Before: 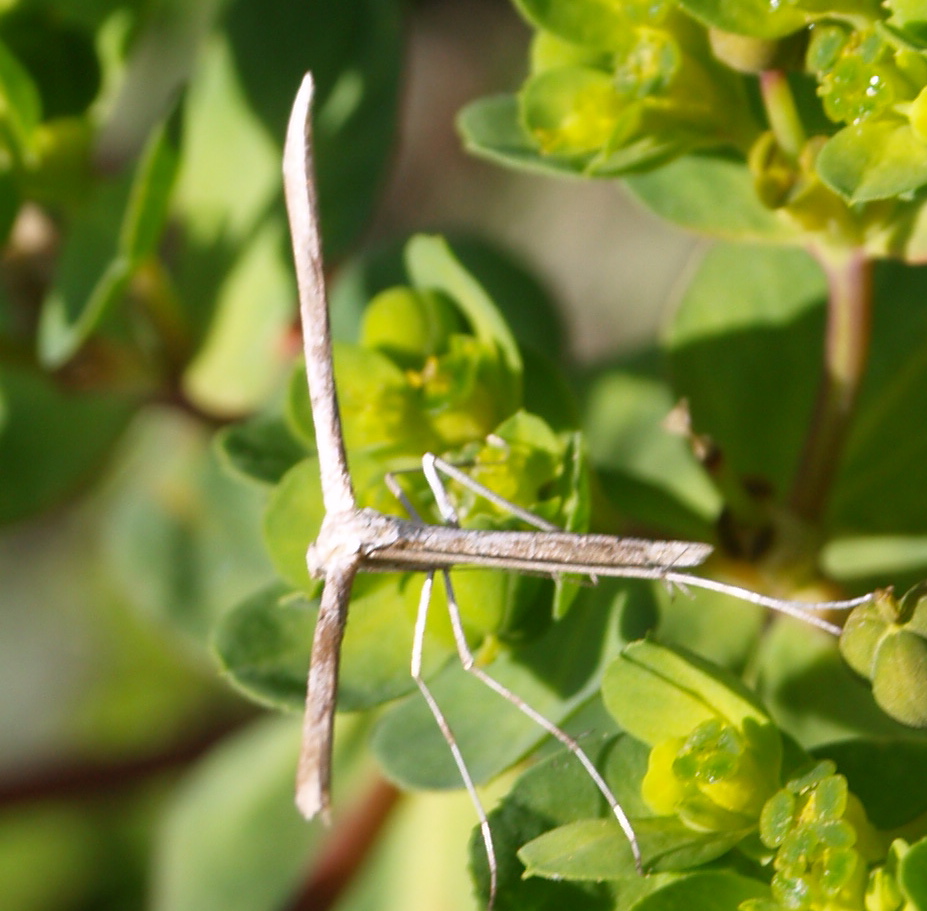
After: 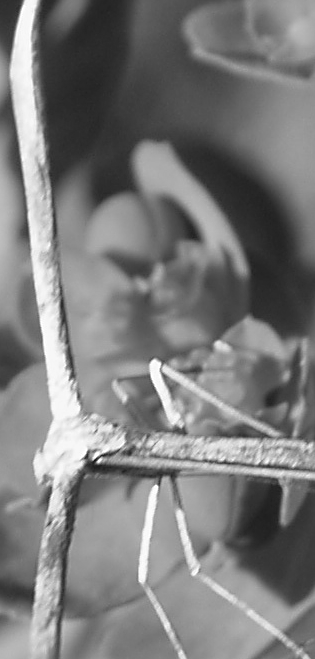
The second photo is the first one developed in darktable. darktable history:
color calibration: output gray [0.21, 0.42, 0.37, 0], illuminant custom, x 0.344, y 0.359, temperature 5083.2 K, saturation algorithm version 1 (2020)
sharpen: on, module defaults
crop and rotate: left 29.468%, top 10.347%, right 36.507%, bottom 17.207%
